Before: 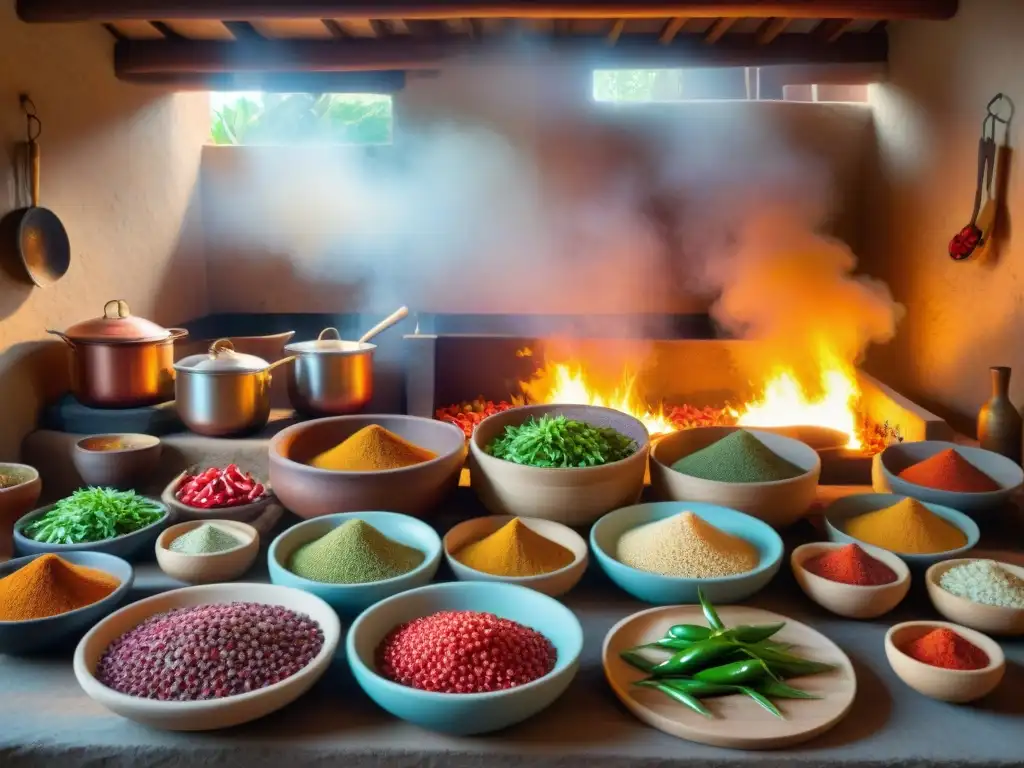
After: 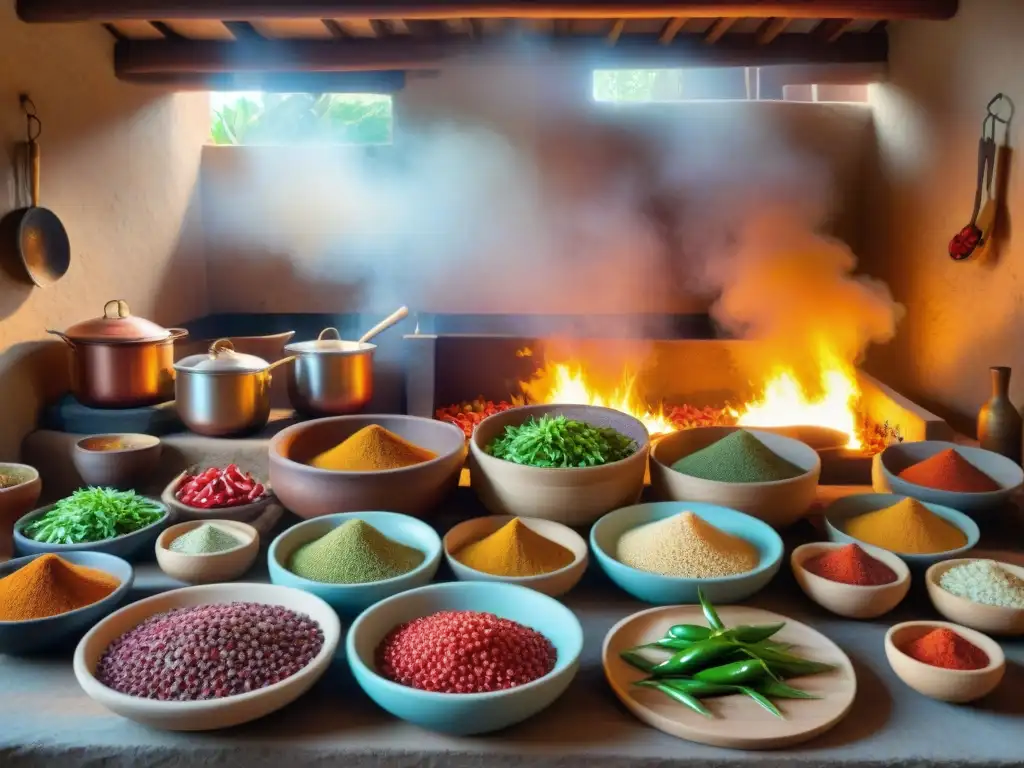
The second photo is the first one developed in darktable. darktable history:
shadows and highlights: low approximation 0.01, soften with gaussian
color zones: curves: ch0 [(0.068, 0.464) (0.25, 0.5) (0.48, 0.508) (0.75, 0.536) (0.886, 0.476) (0.967, 0.456)]; ch1 [(0.066, 0.456) (0.25, 0.5) (0.616, 0.508) (0.746, 0.56) (0.934, 0.444)]
